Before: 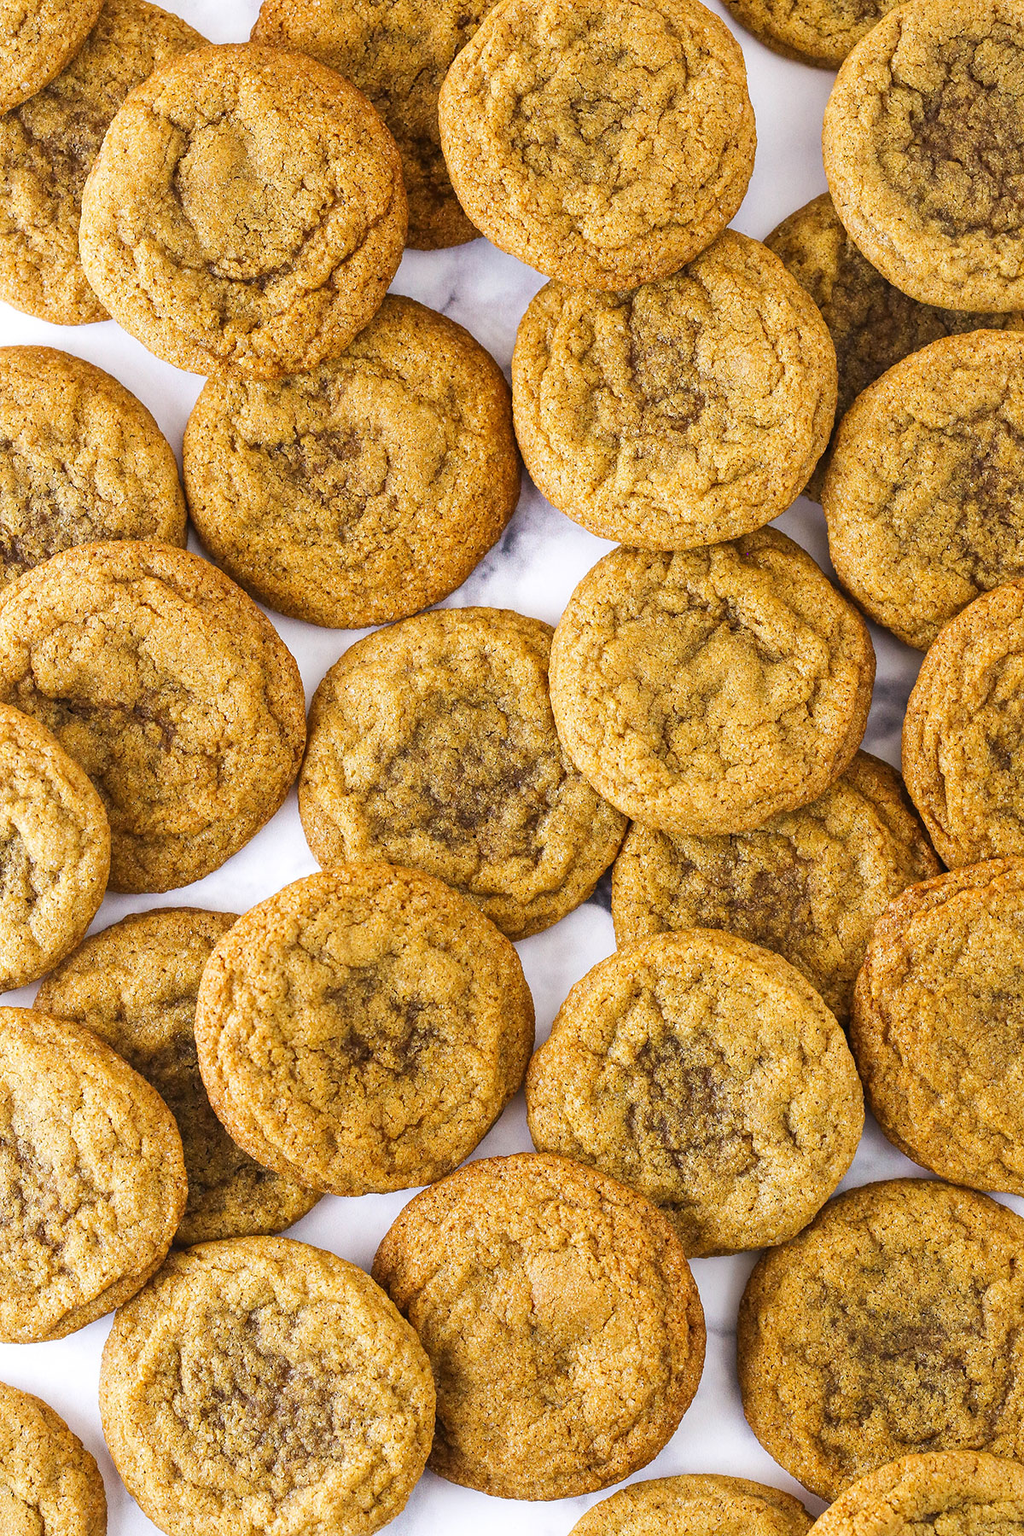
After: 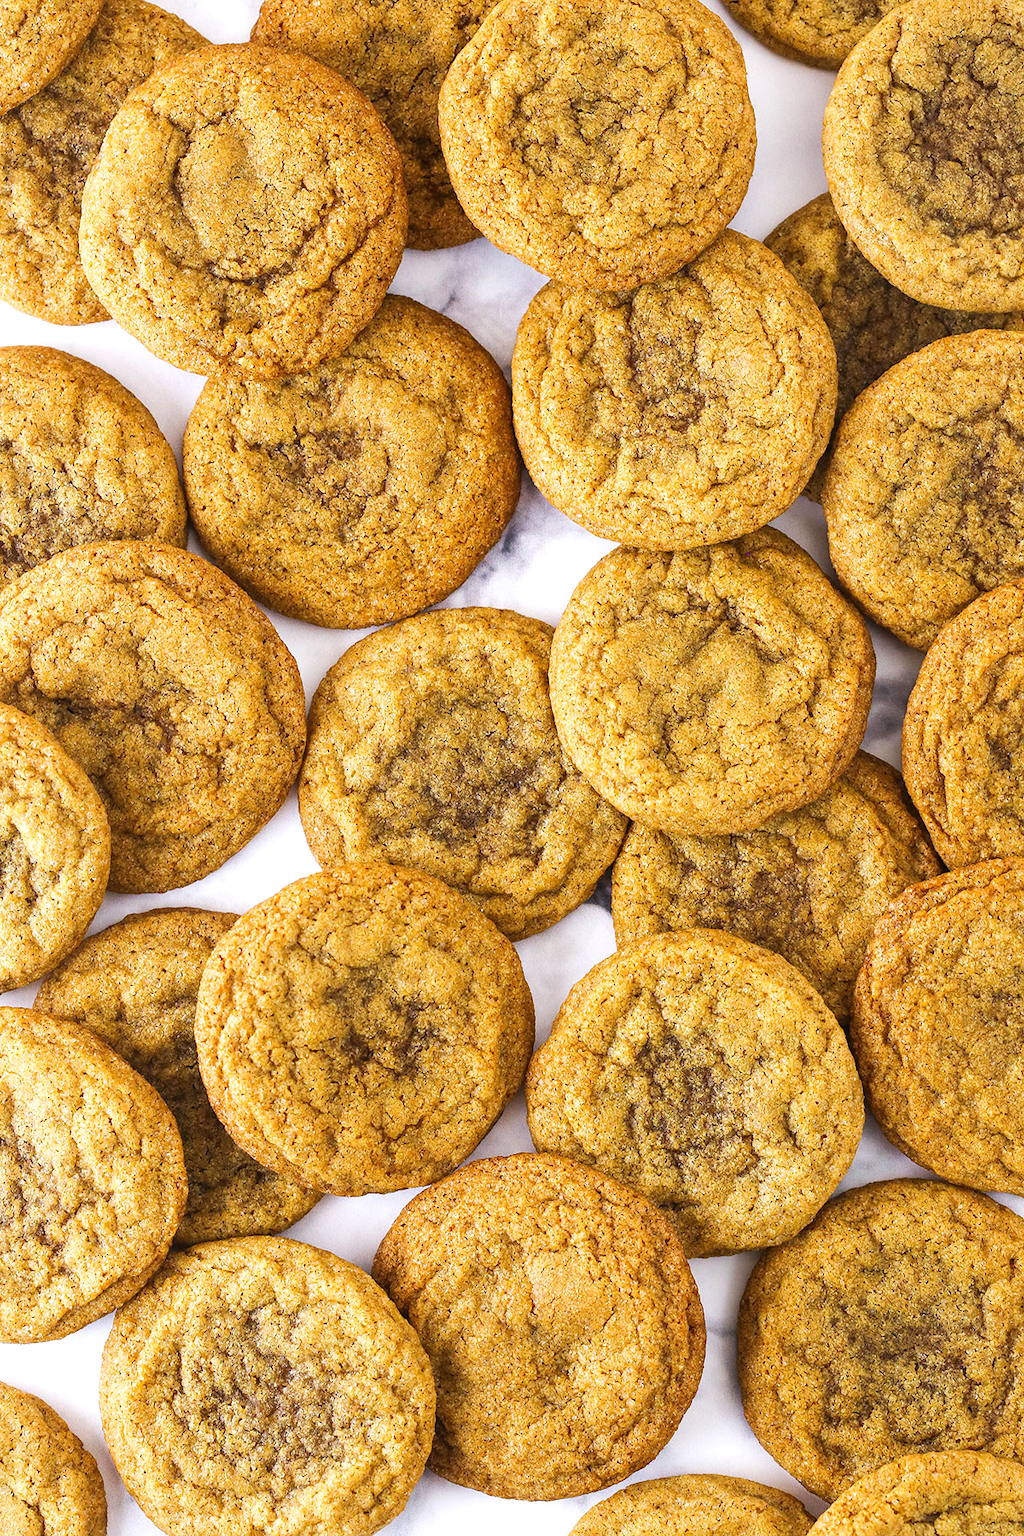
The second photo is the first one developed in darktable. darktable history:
exposure: exposure 0.2 EV, compensate highlight preservation false
tone equalizer: on, module defaults
